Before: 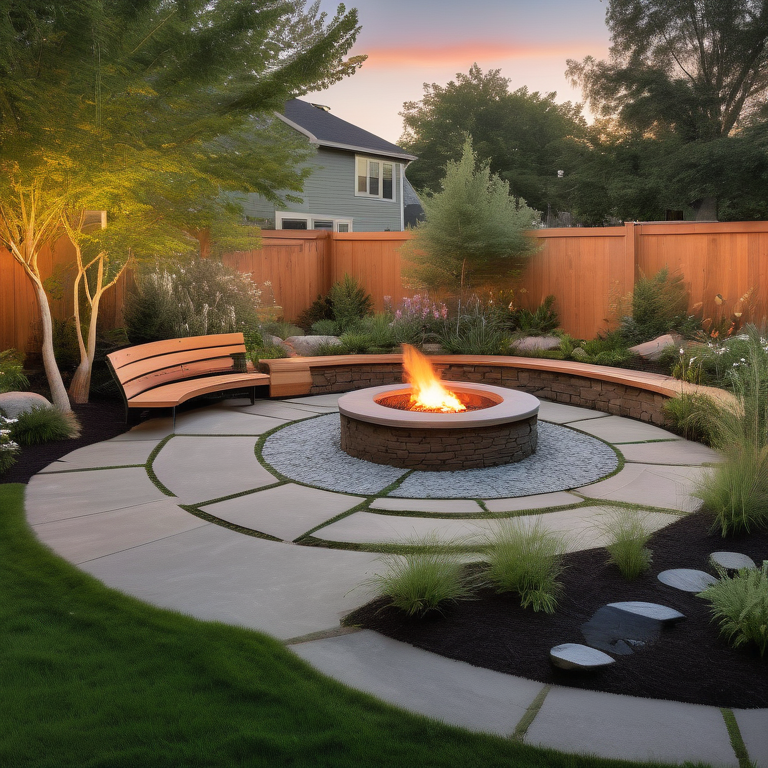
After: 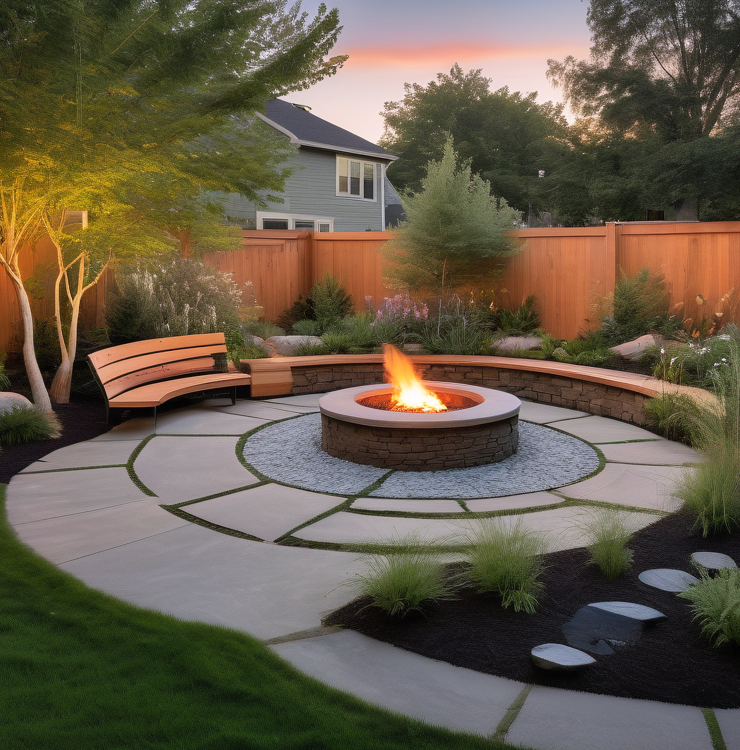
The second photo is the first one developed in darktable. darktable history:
crop and rotate: left 2.536%, right 1.107%, bottom 2.246%
white balance: red 1.009, blue 1.027
